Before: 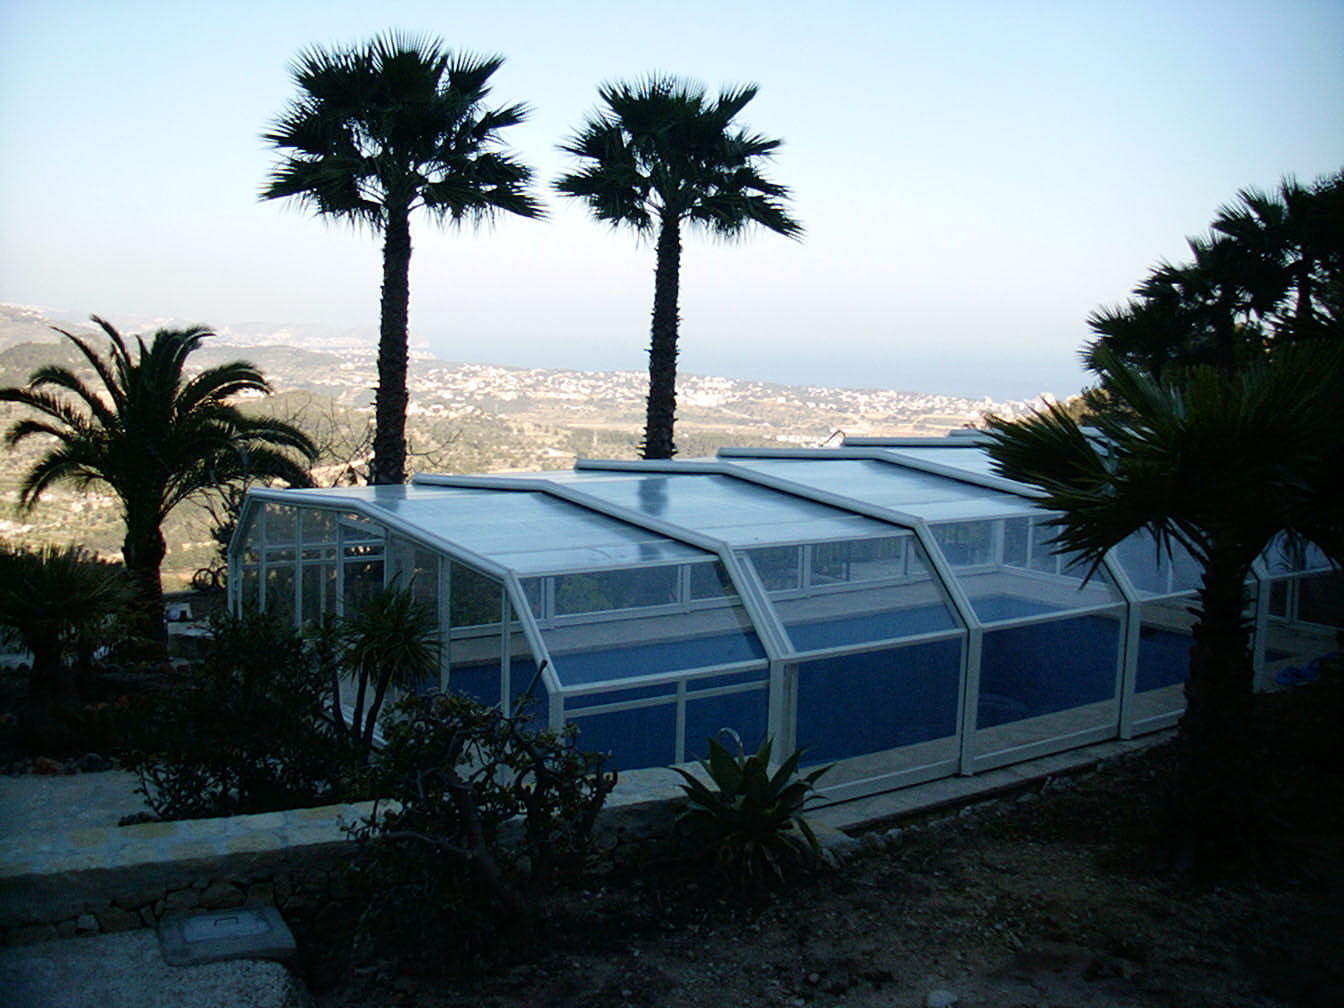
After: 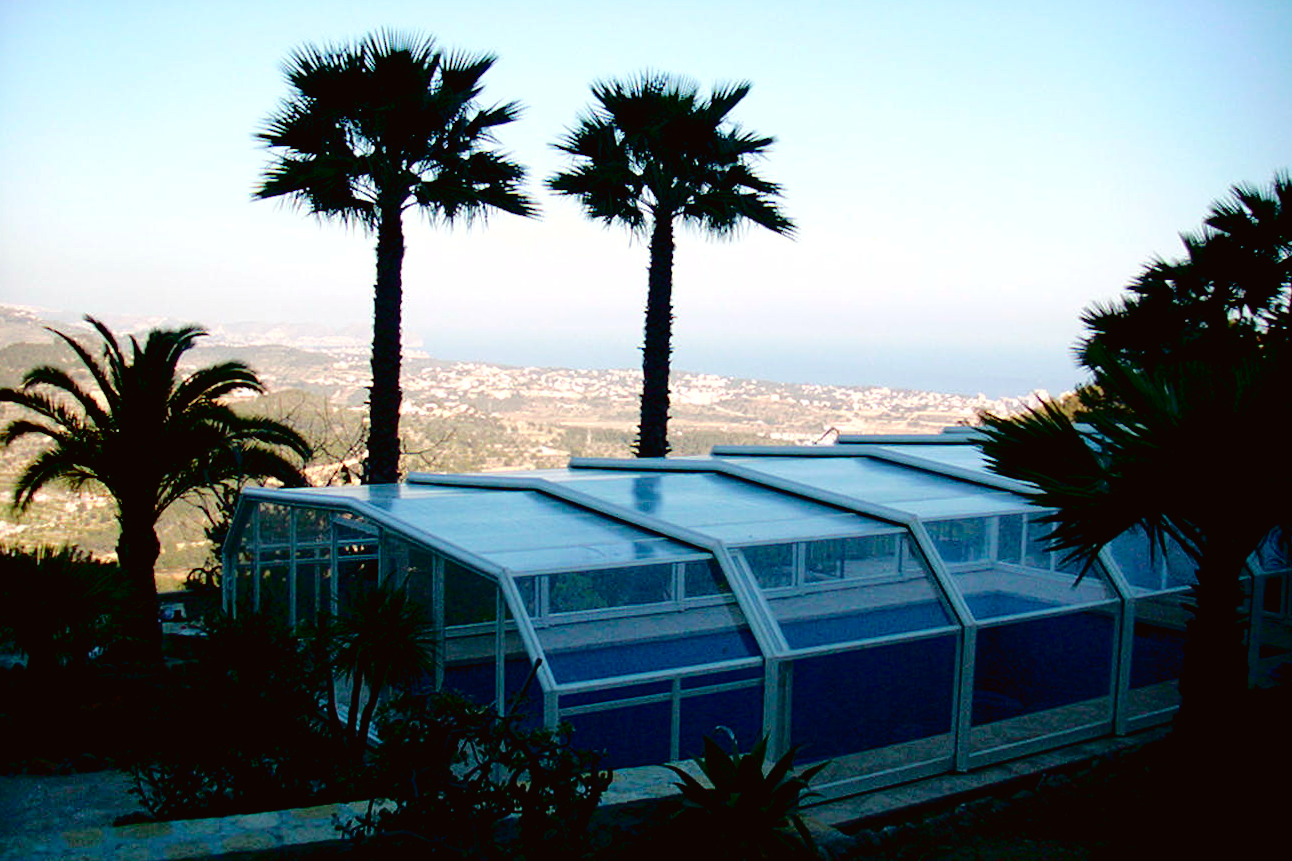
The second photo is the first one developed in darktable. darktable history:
color balance rgb: global offset › luminance -0.51%, perceptual saturation grading › global saturation 27.53%, perceptual saturation grading › highlights -25%, perceptual saturation grading › shadows 25%, perceptual brilliance grading › highlights 6.62%, perceptual brilliance grading › mid-tones 17.07%, perceptual brilliance grading › shadows -5.23%
crop and rotate: angle 0.2°, left 0.275%, right 3.127%, bottom 14.18%
tone curve: curves: ch0 [(0, 0.013) (0.181, 0.074) (0.337, 0.304) (0.498, 0.485) (0.78, 0.742) (0.993, 0.954)]; ch1 [(0, 0) (0.294, 0.184) (0.359, 0.34) (0.362, 0.35) (0.43, 0.41) (0.469, 0.463) (0.495, 0.502) (0.54, 0.563) (0.612, 0.641) (1, 1)]; ch2 [(0, 0) (0.44, 0.437) (0.495, 0.502) (0.524, 0.534) (0.557, 0.56) (0.634, 0.654) (0.728, 0.722) (1, 1)], color space Lab, independent channels, preserve colors none
fill light: on, module defaults
